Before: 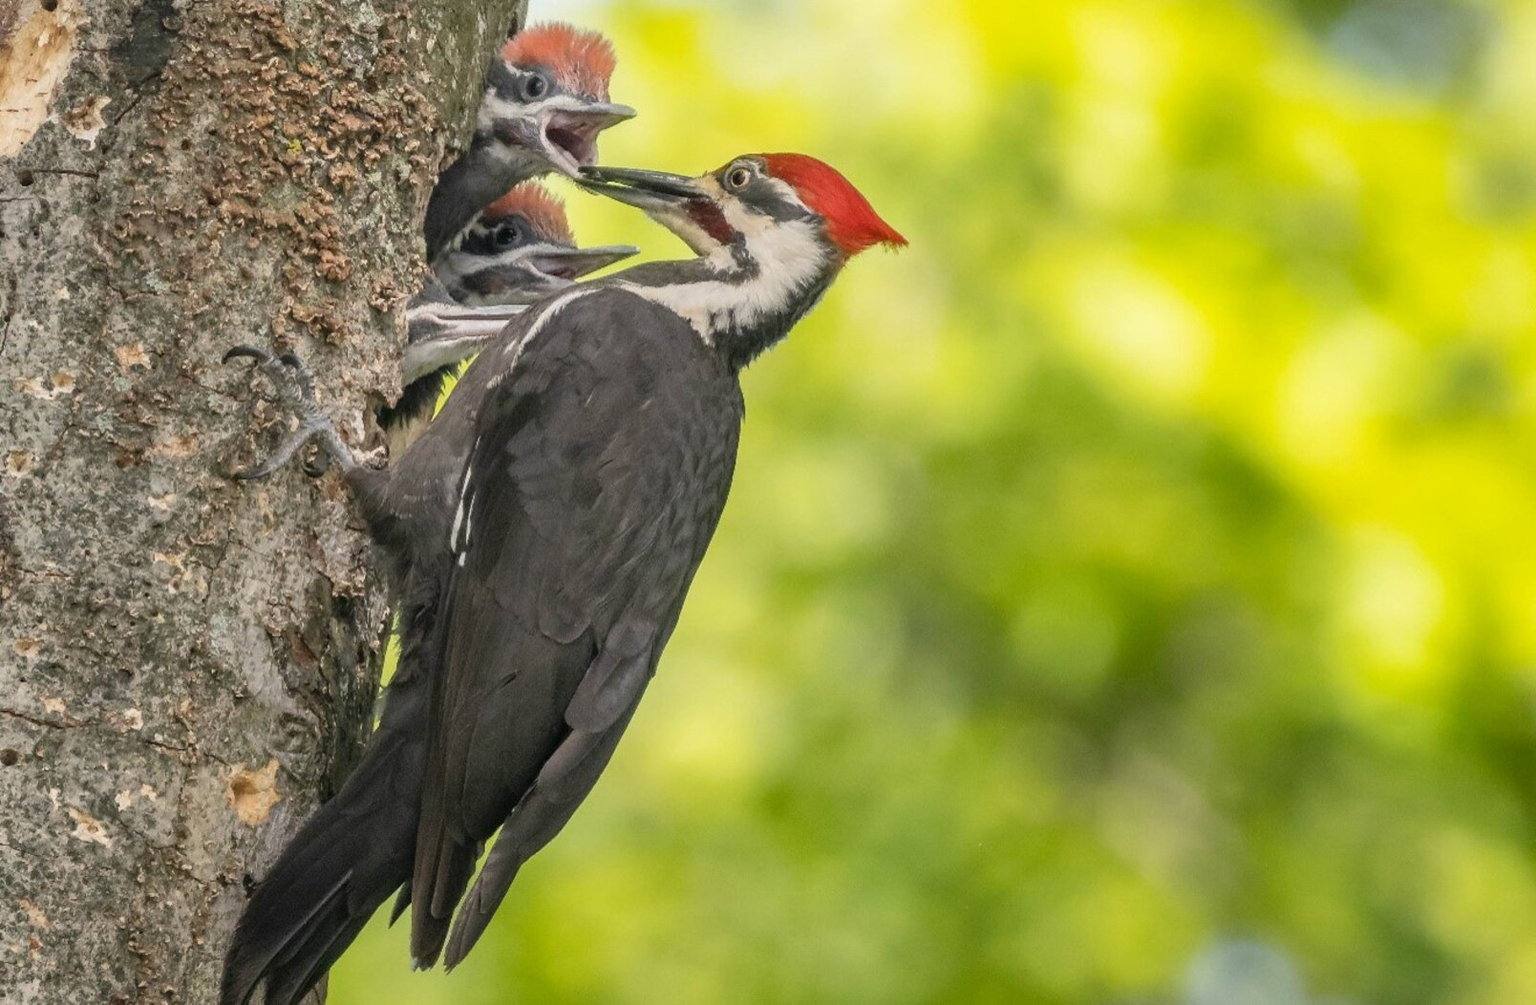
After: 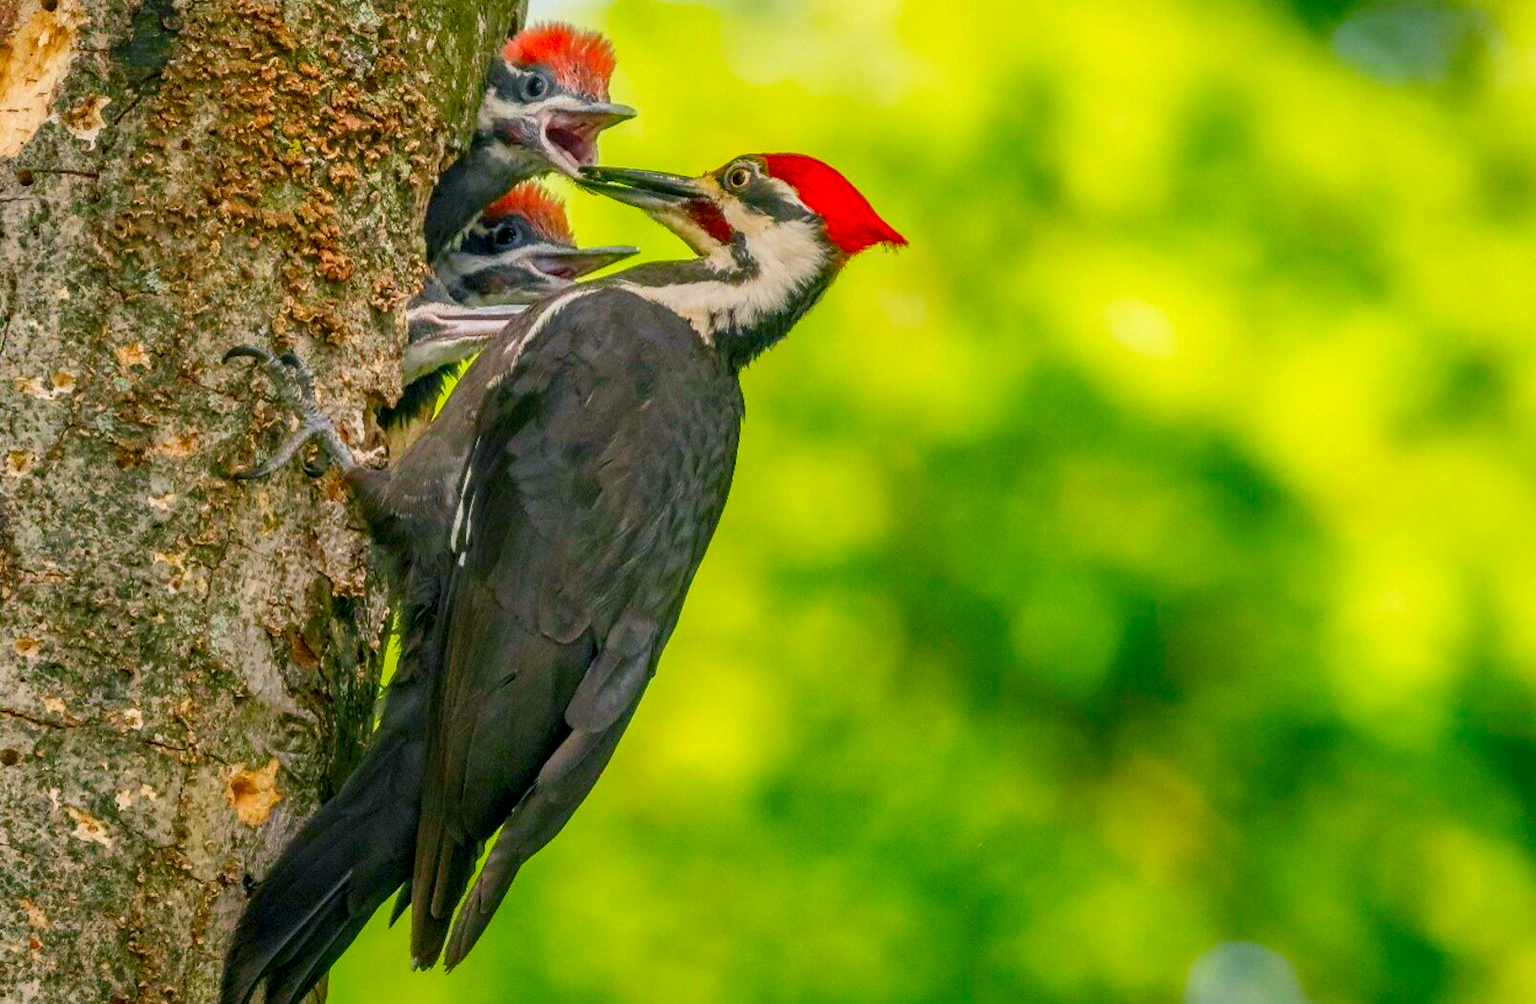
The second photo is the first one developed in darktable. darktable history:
color correction: highlights b* 0.061, saturation 2.1
local contrast: detail 130%
exposure: black level correction 0.001, exposure -0.197 EV, compensate highlight preservation false
color balance rgb: shadows lift › chroma 2.027%, shadows lift › hue 216.56°, perceptual saturation grading › global saturation 24.879%, perceptual saturation grading › highlights -50.156%, perceptual saturation grading › shadows 30.074%, global vibrance 20%
